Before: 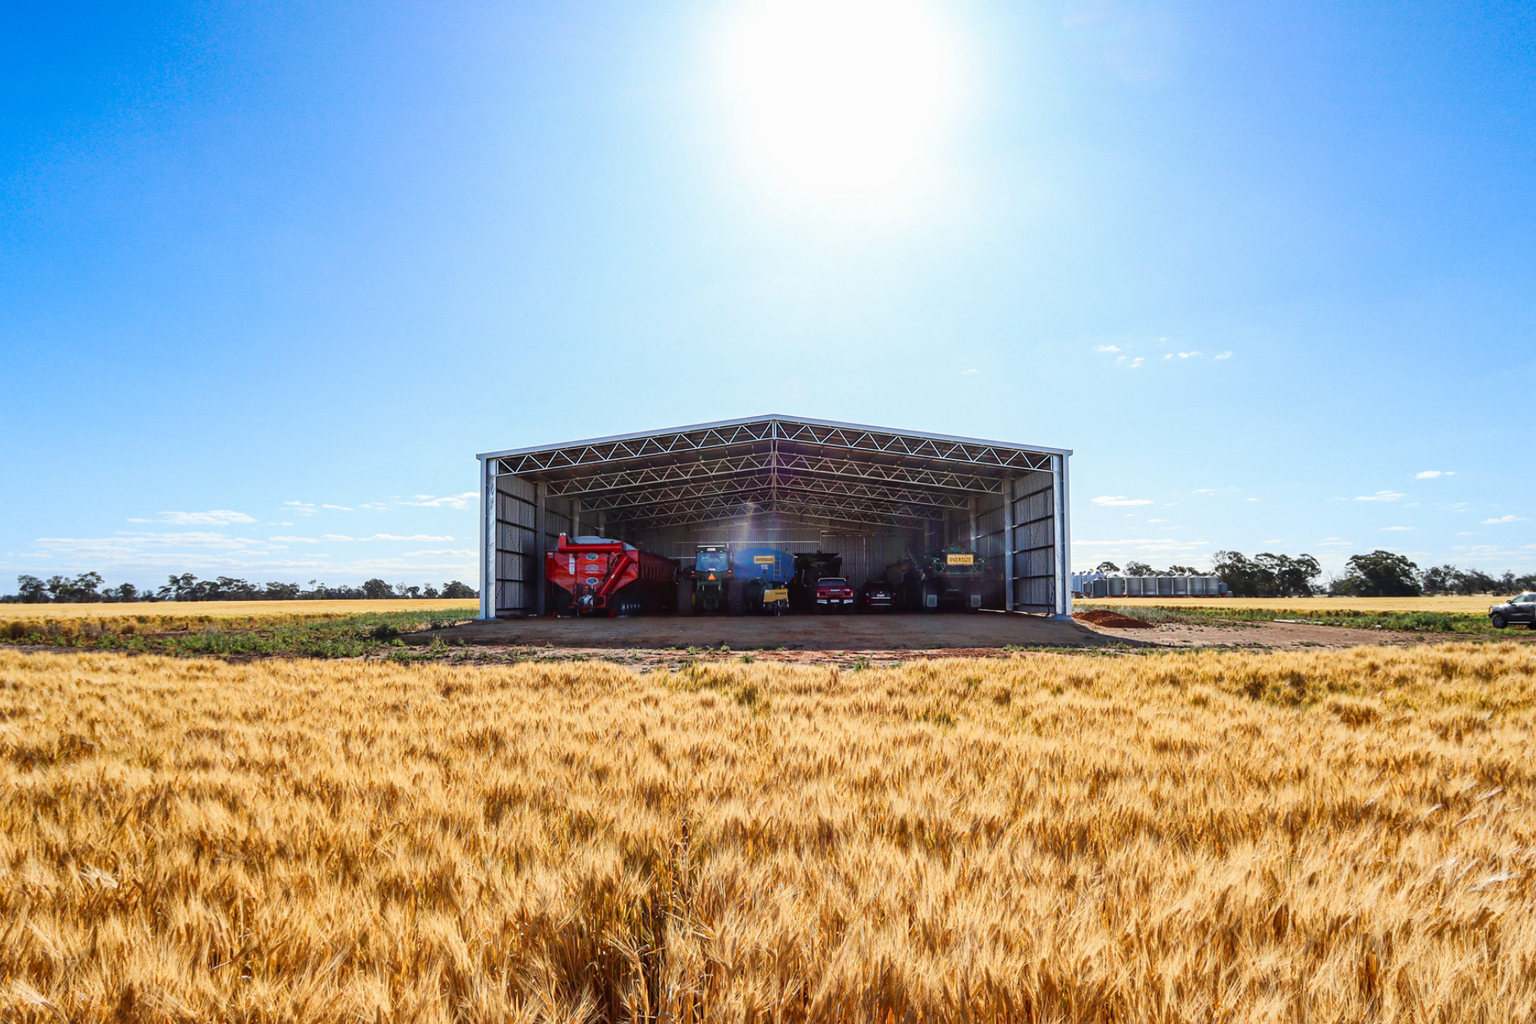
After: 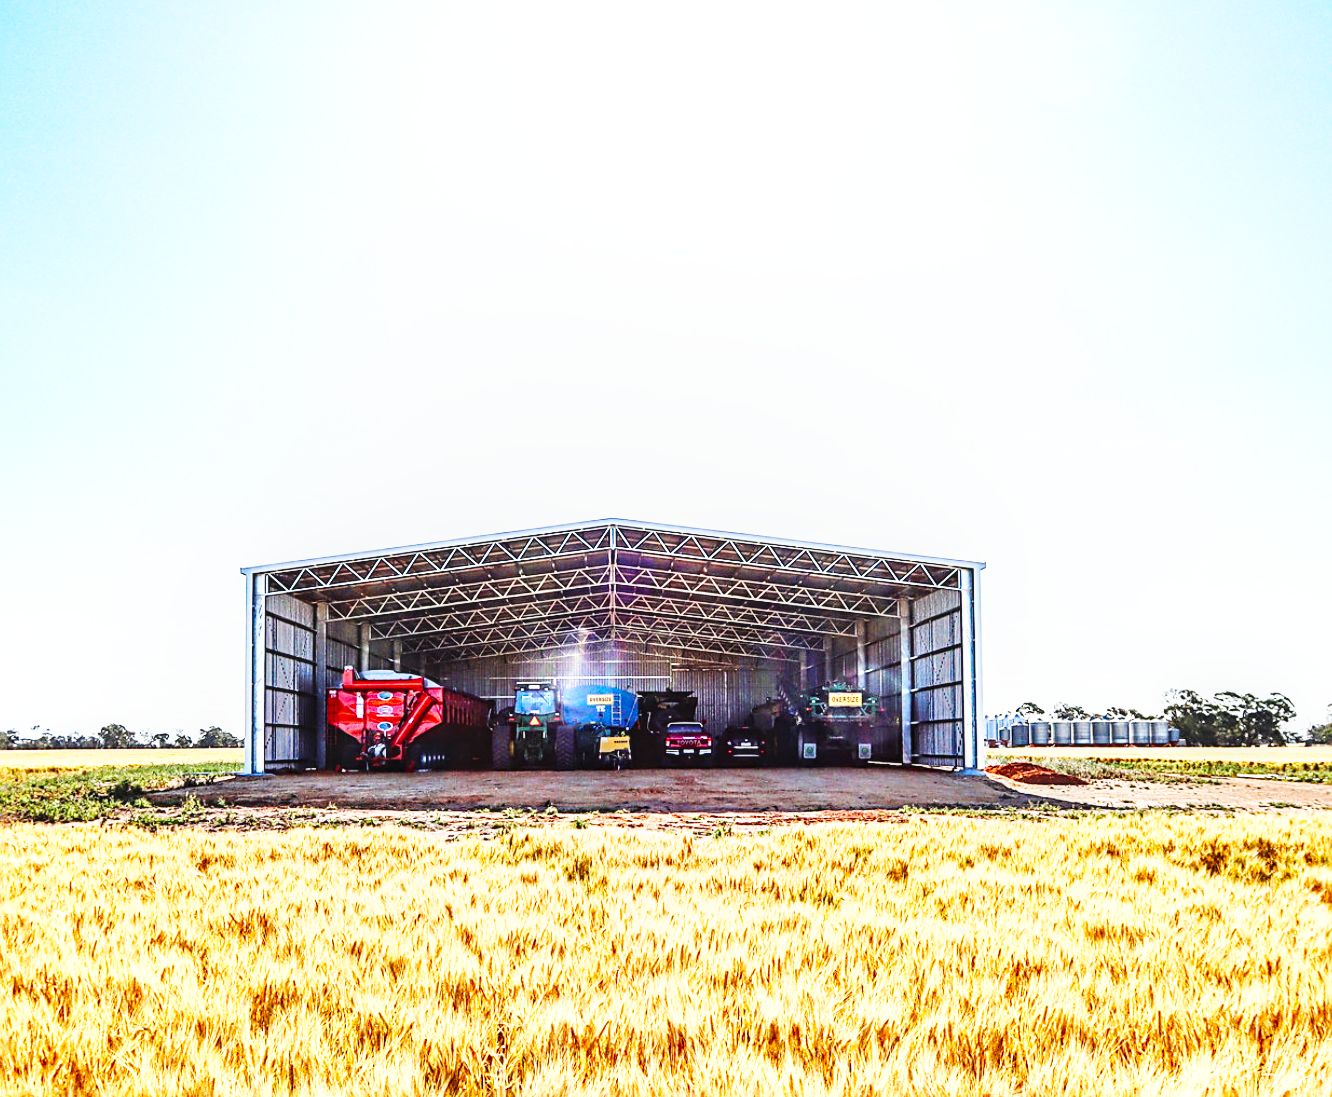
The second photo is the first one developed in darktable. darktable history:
sharpen: radius 2.546, amount 0.649
contrast brightness saturation: contrast 0.102, brightness 0.026, saturation 0.09
local contrast: on, module defaults
exposure: exposure 0.348 EV, compensate highlight preservation false
crop: left 18.504%, right 12.087%, bottom 14.273%
base curve: curves: ch0 [(0, 0.003) (0.001, 0.002) (0.006, 0.004) (0.02, 0.022) (0.048, 0.086) (0.094, 0.234) (0.162, 0.431) (0.258, 0.629) (0.385, 0.8) (0.548, 0.918) (0.751, 0.988) (1, 1)], preserve colors none
